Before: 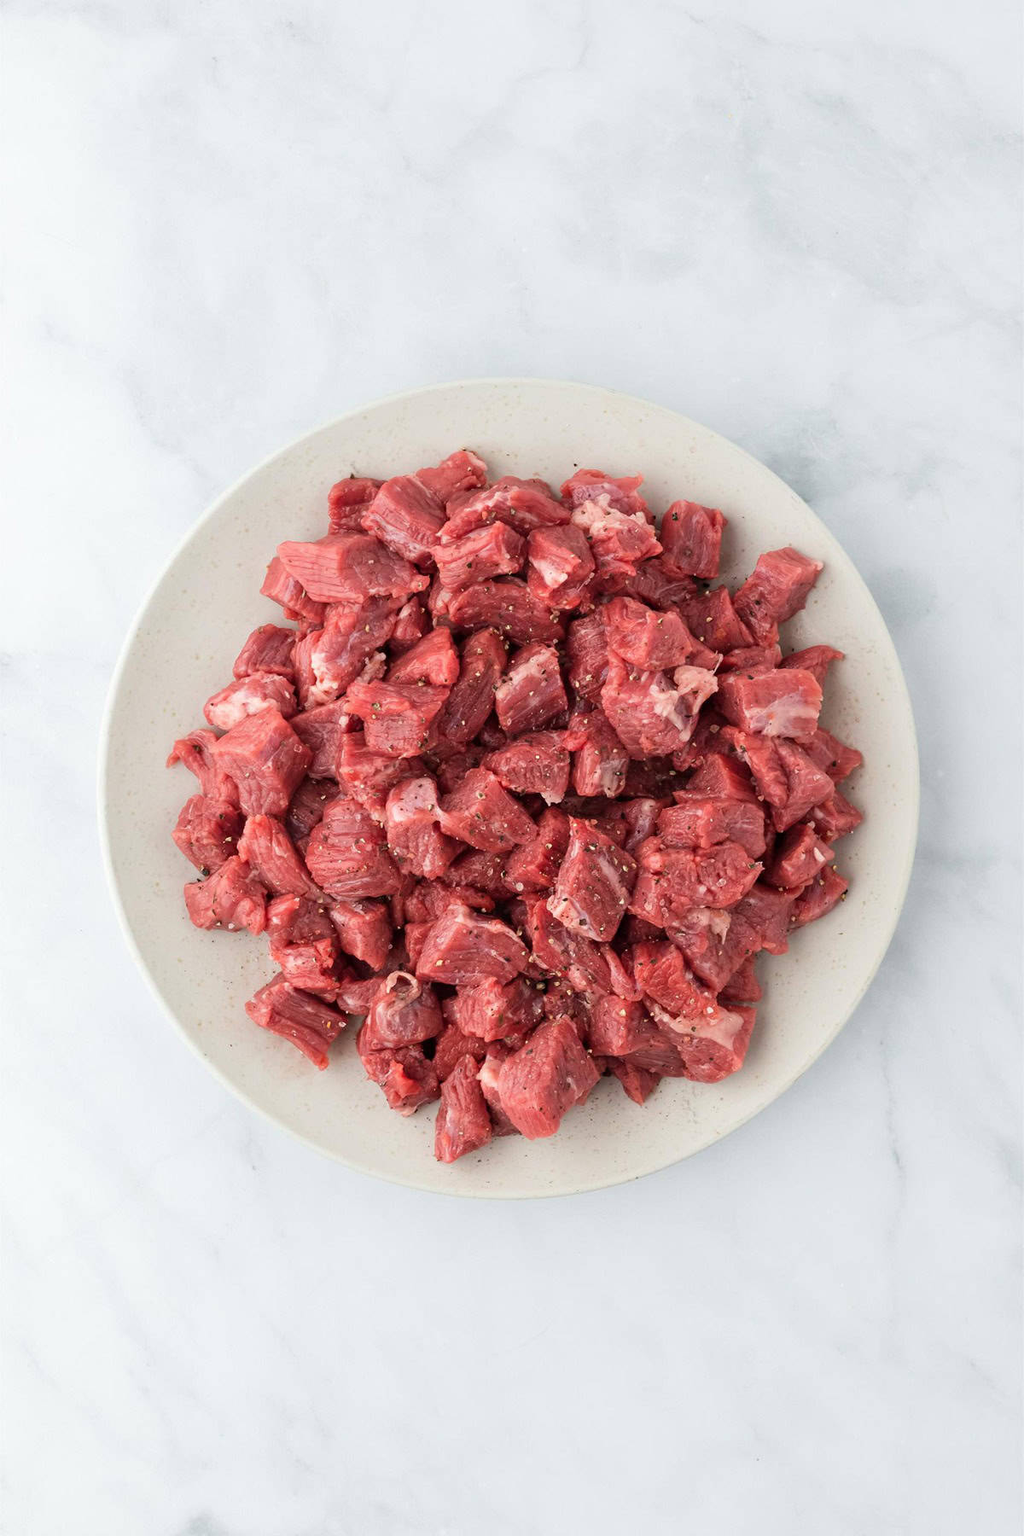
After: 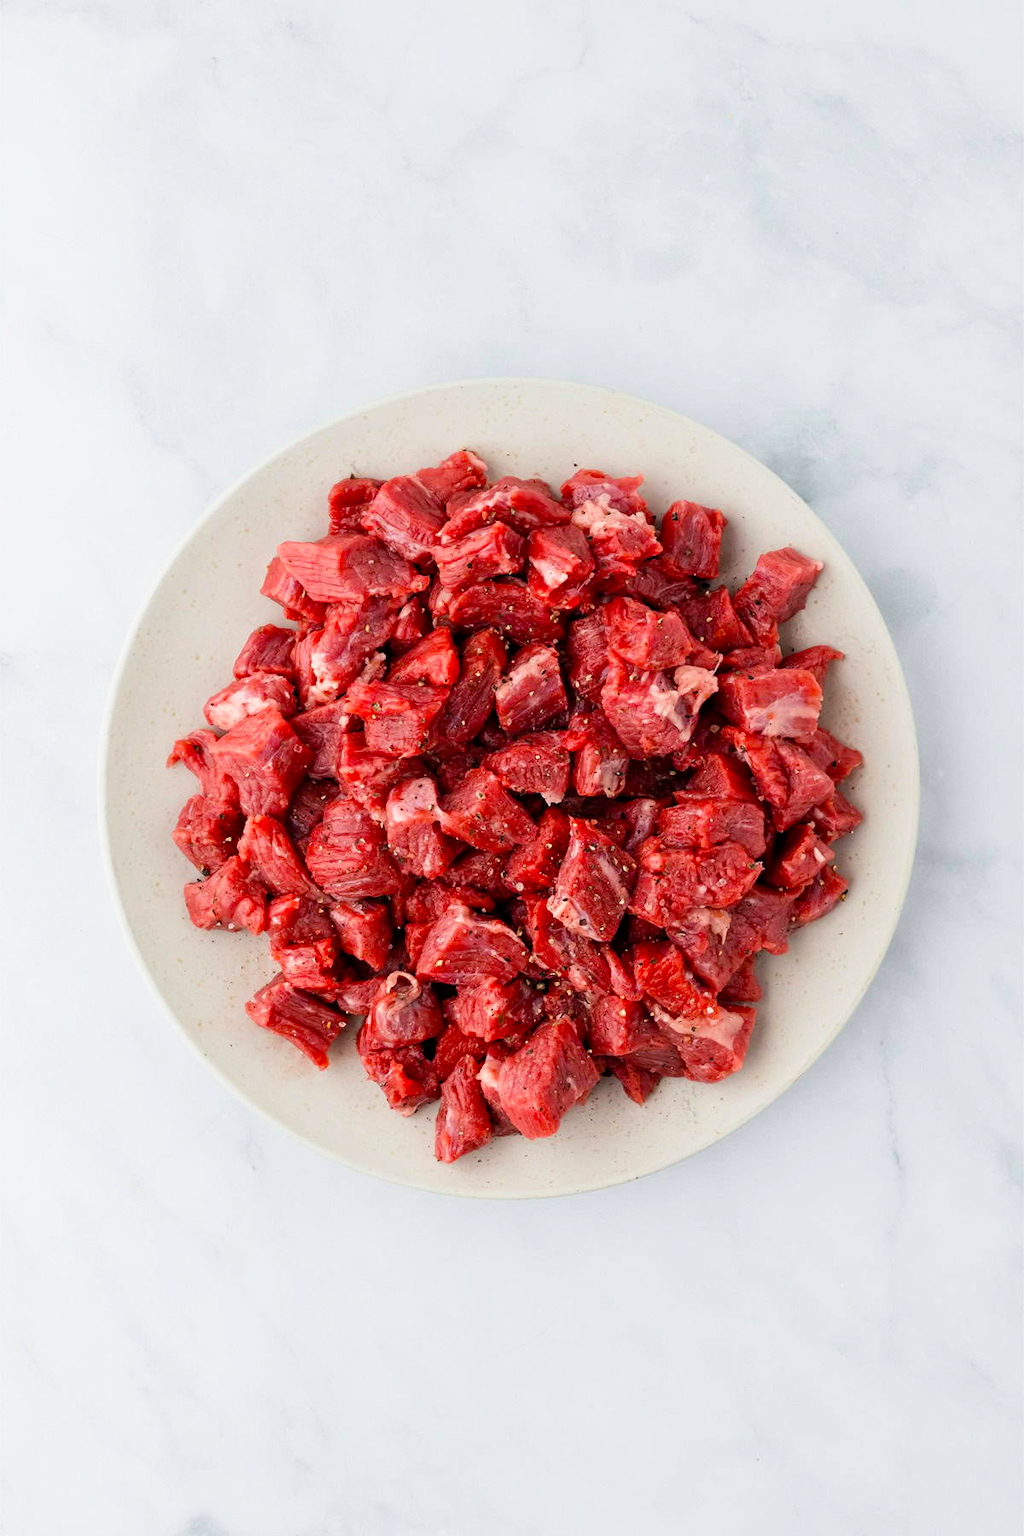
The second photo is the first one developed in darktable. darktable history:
filmic rgb: black relative exposure -12.11 EV, white relative exposure 2.81 EV, threshold 5.95 EV, target black luminance 0%, hardness 8.05, latitude 70.86%, contrast 1.139, highlights saturation mix 11.36%, shadows ↔ highlights balance -0.39%, color science v4 (2020), enable highlight reconstruction true
